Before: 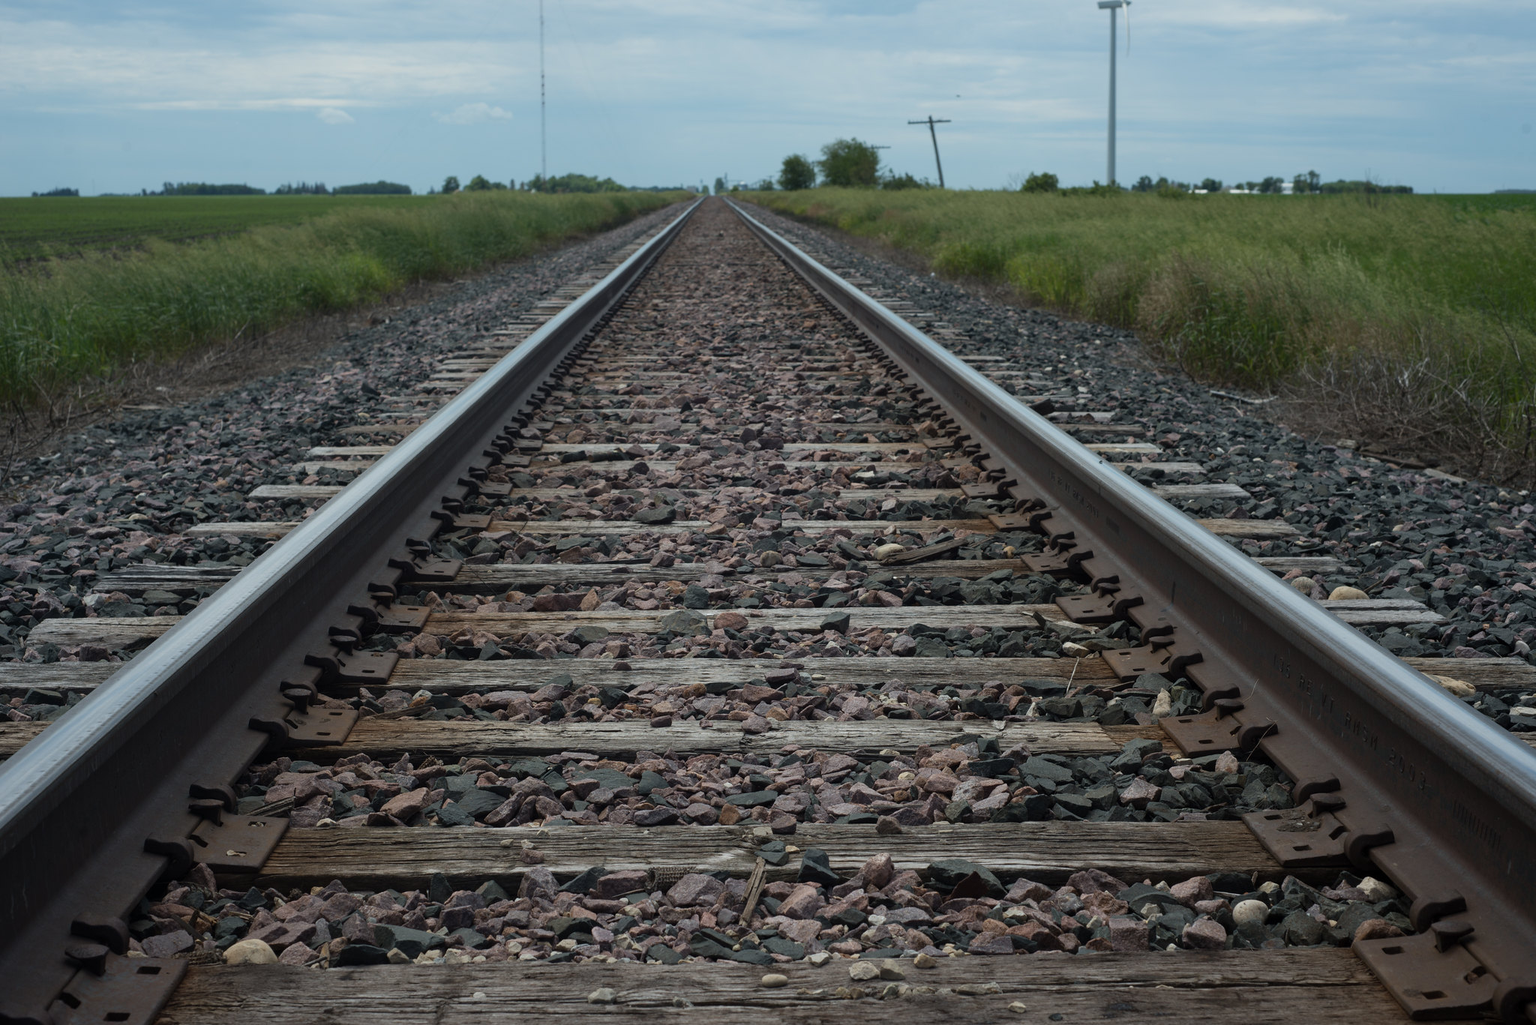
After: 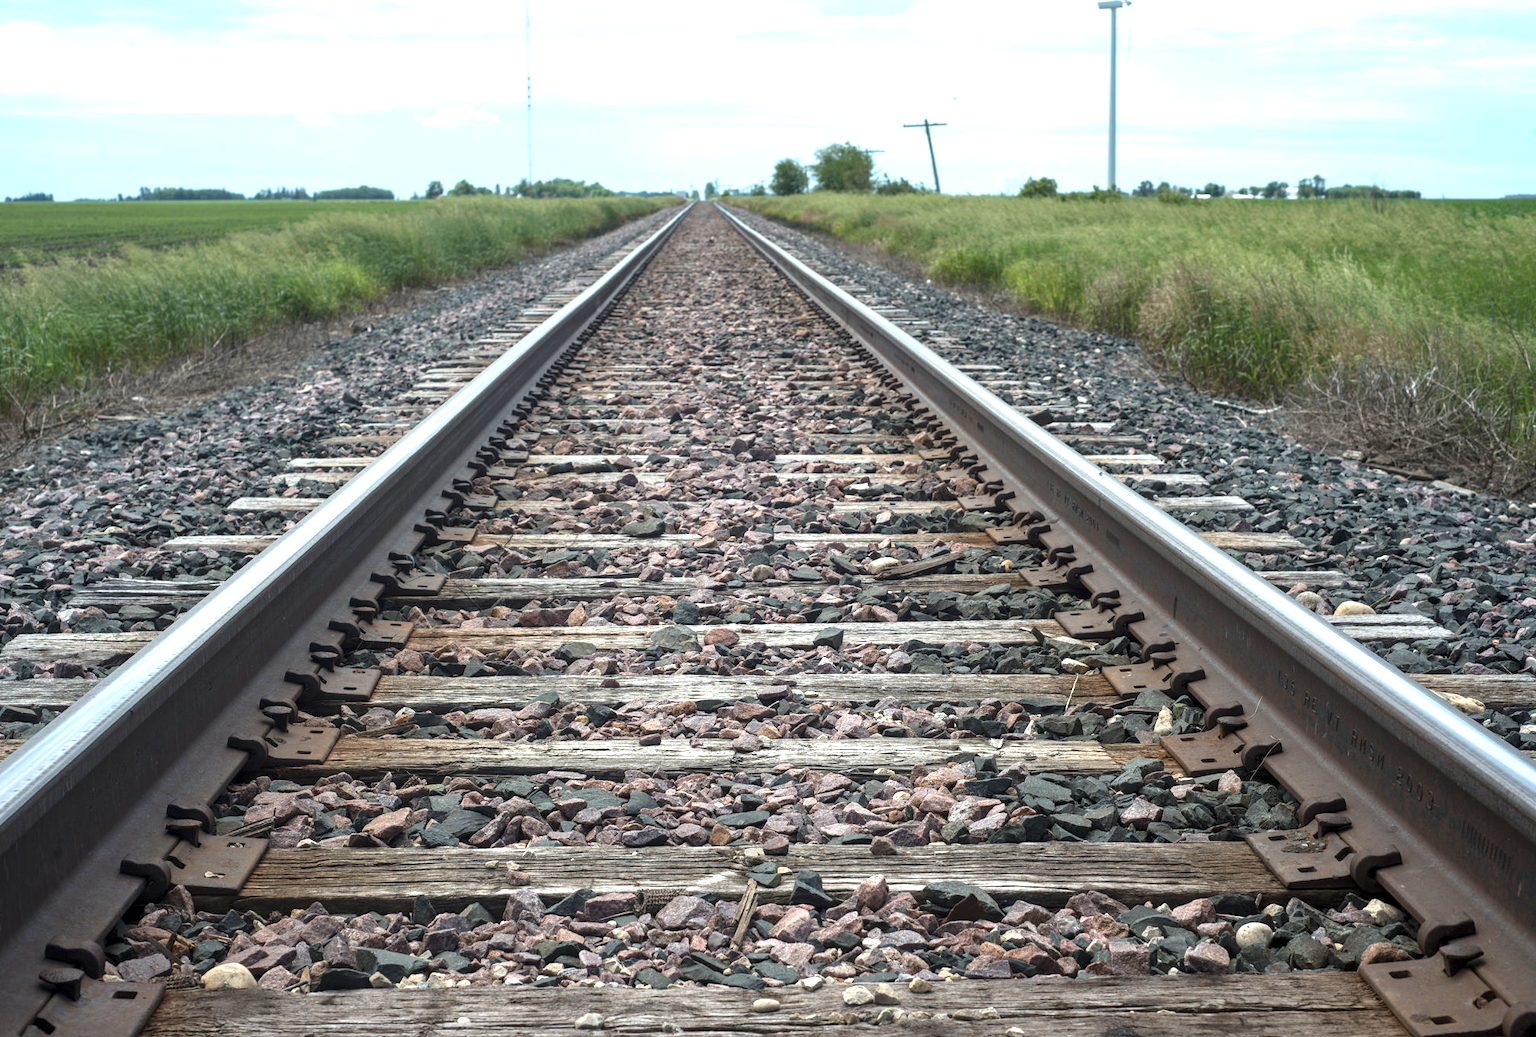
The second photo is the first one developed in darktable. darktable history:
crop and rotate: left 1.774%, right 0.633%, bottom 1.28%
local contrast: on, module defaults
exposure: black level correction 0, exposure 1.45 EV, compensate exposure bias true, compensate highlight preservation false
